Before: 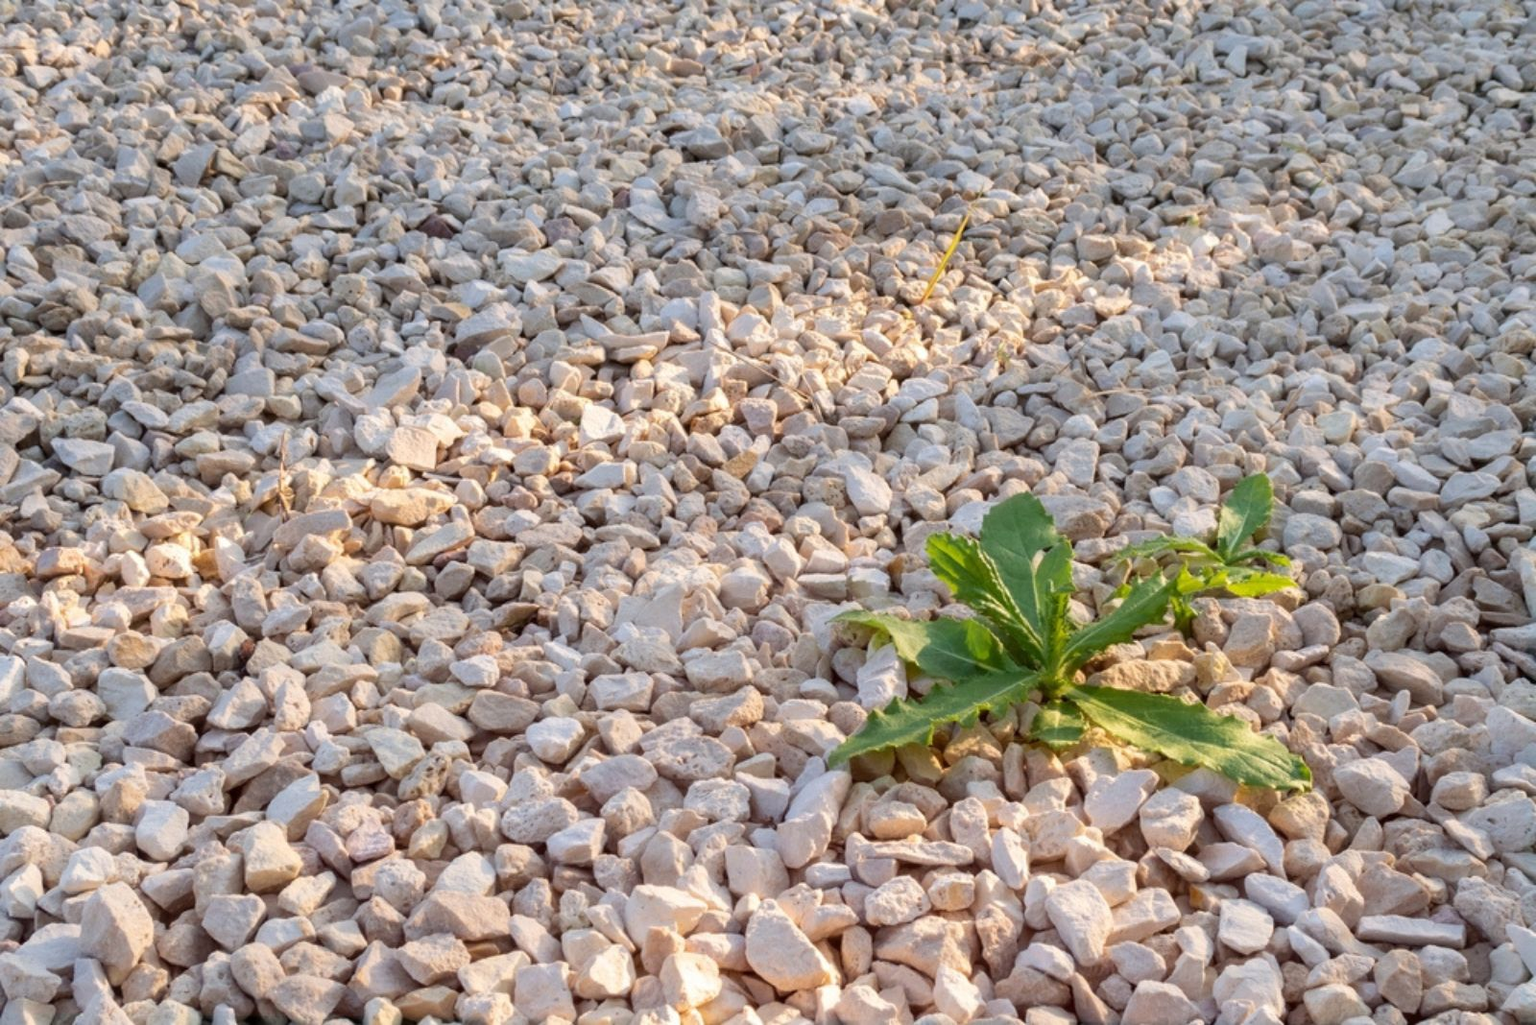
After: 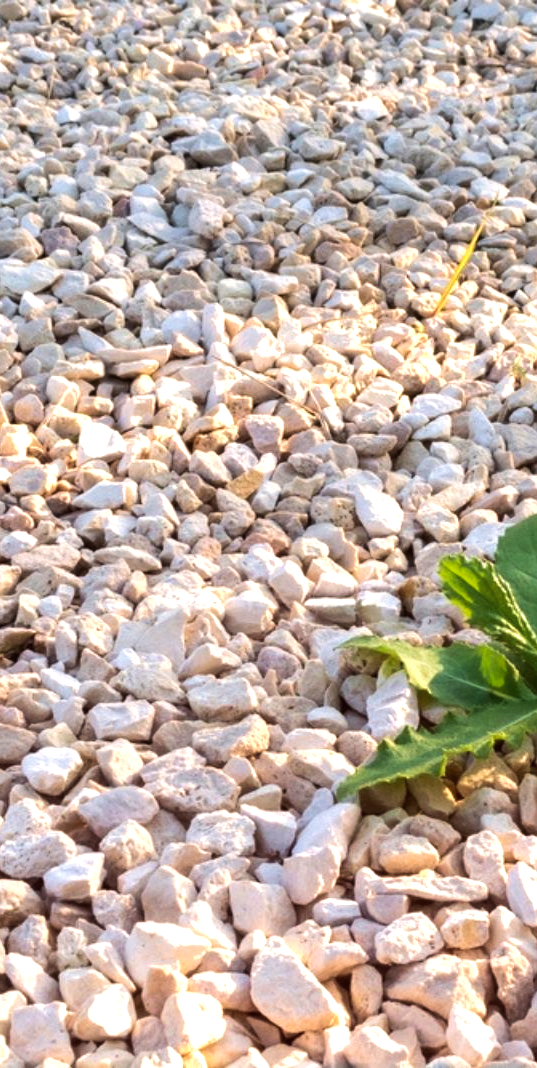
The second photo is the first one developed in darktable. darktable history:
crop: left 32.895%, right 33.519%
velvia: on, module defaults
color balance rgb: perceptual saturation grading › global saturation 0.225%, perceptual brilliance grading › highlights 19.662%, perceptual brilliance grading › mid-tones 19.108%, perceptual brilliance grading › shadows -19.508%
